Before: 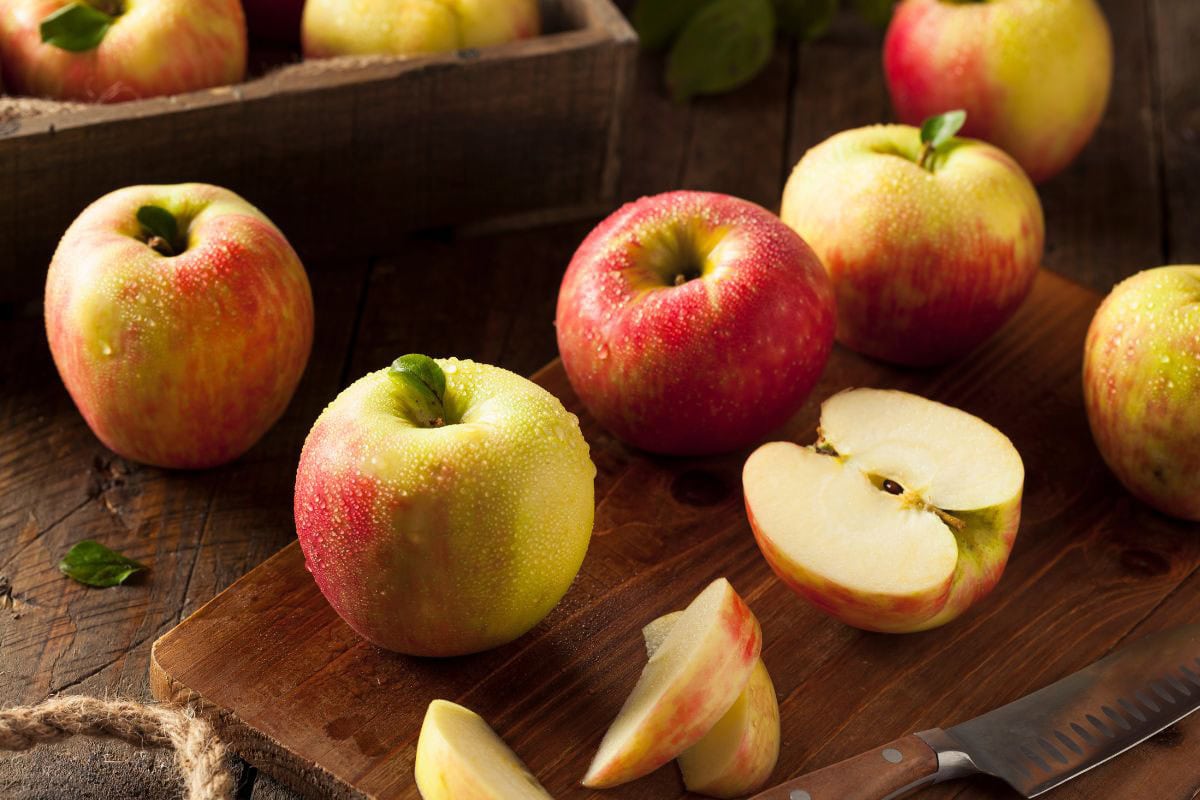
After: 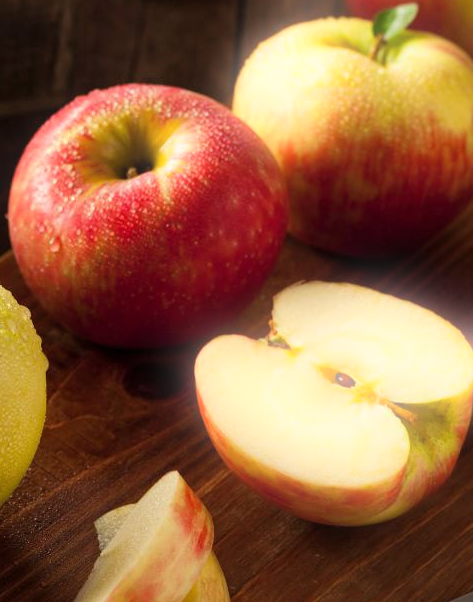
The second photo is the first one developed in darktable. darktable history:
crop: left 45.721%, top 13.393%, right 14.118%, bottom 10.01%
bloom: size 5%, threshold 95%, strength 15%
